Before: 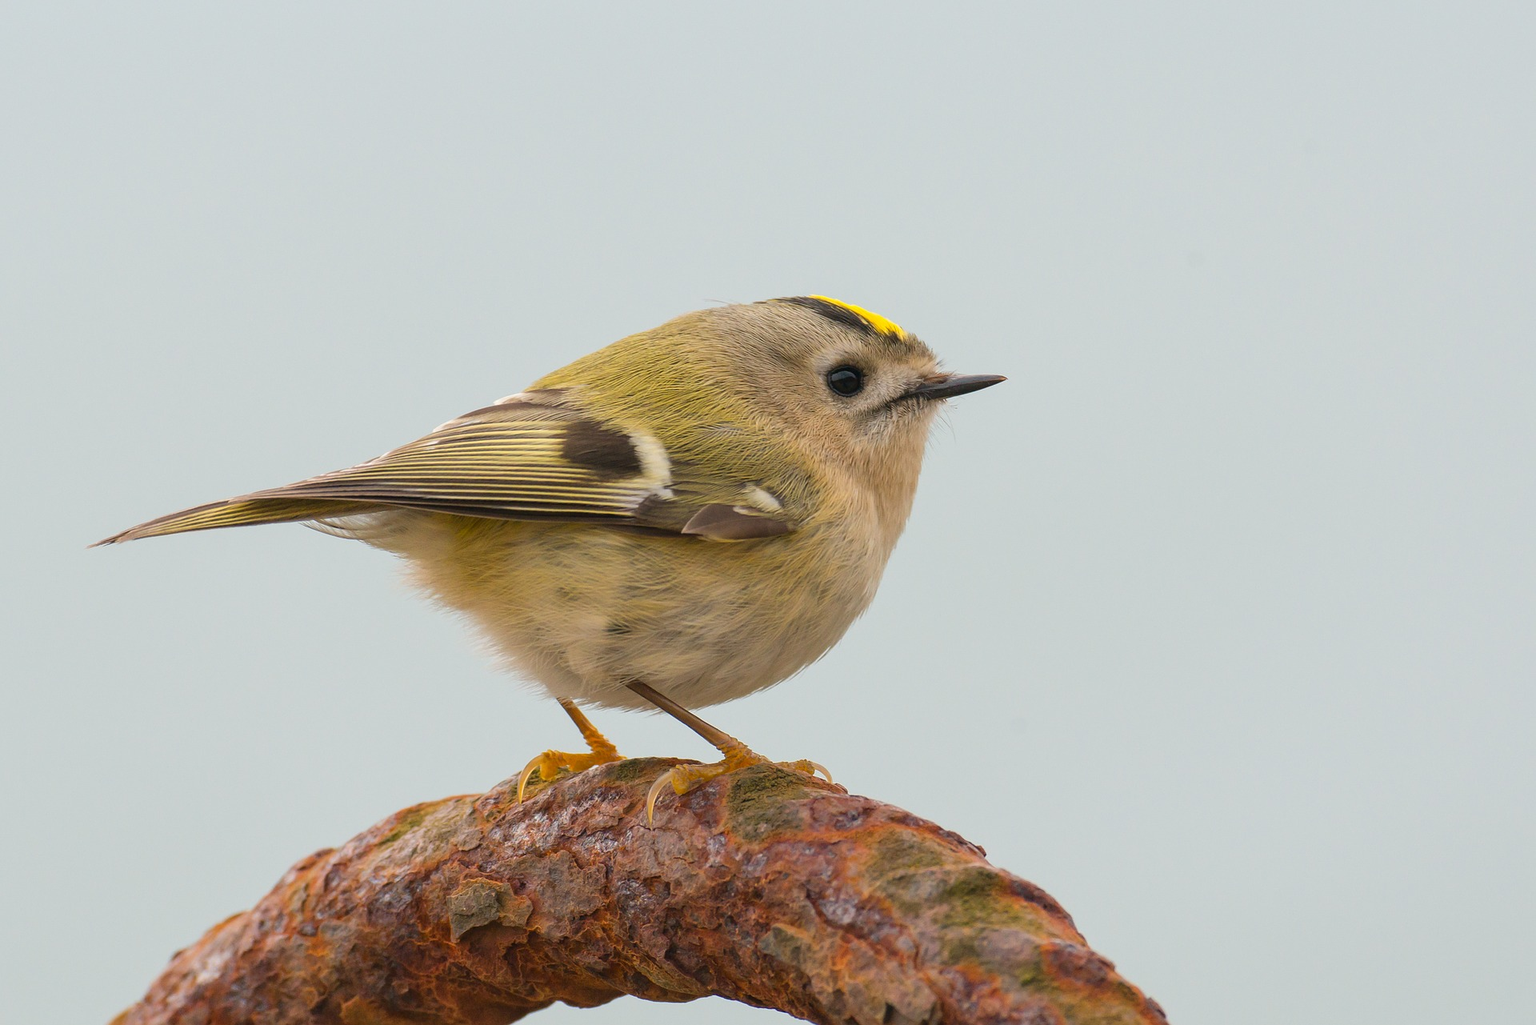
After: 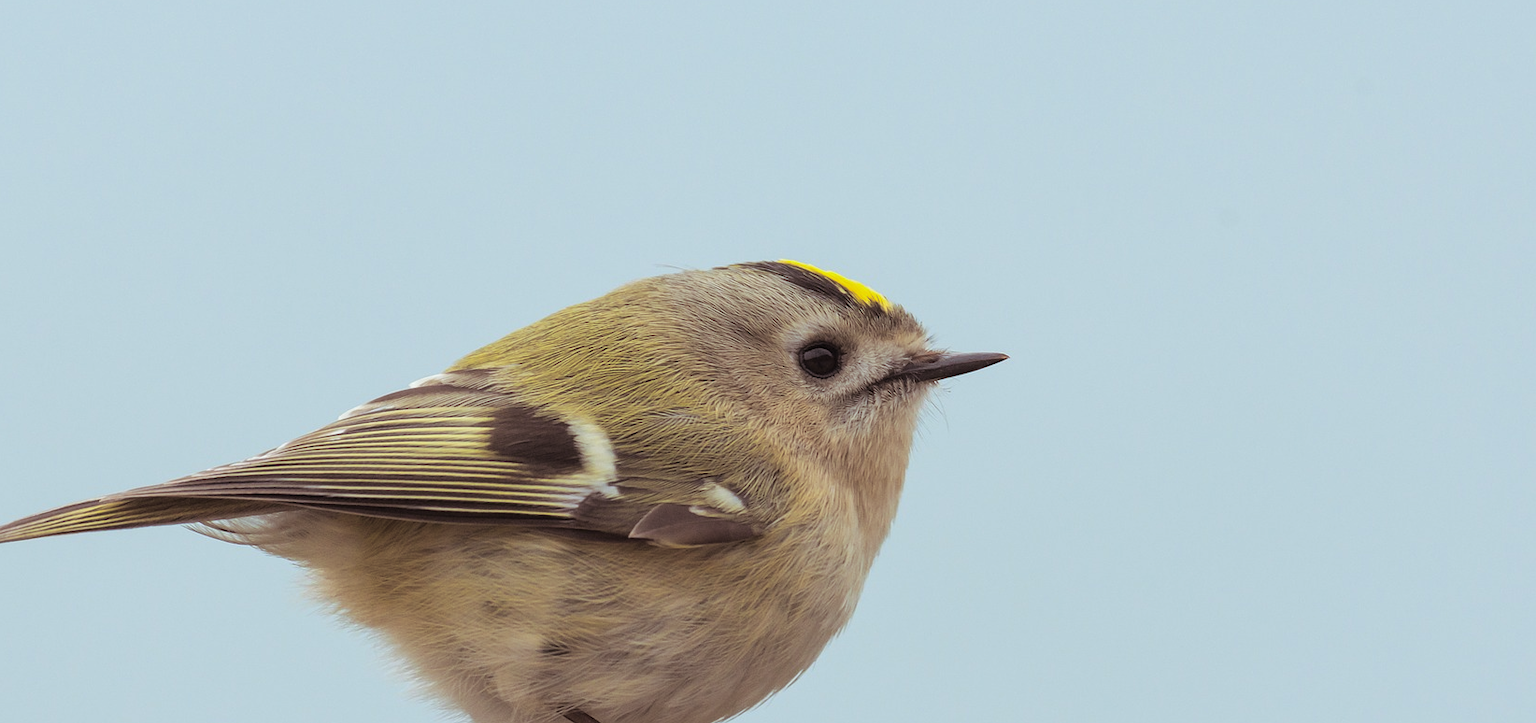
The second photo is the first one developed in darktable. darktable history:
white balance: red 0.925, blue 1.046
split-toning: shadows › saturation 0.24, highlights › hue 54°, highlights › saturation 0.24
crop and rotate: left 9.345%, top 7.22%, right 4.982%, bottom 32.331%
